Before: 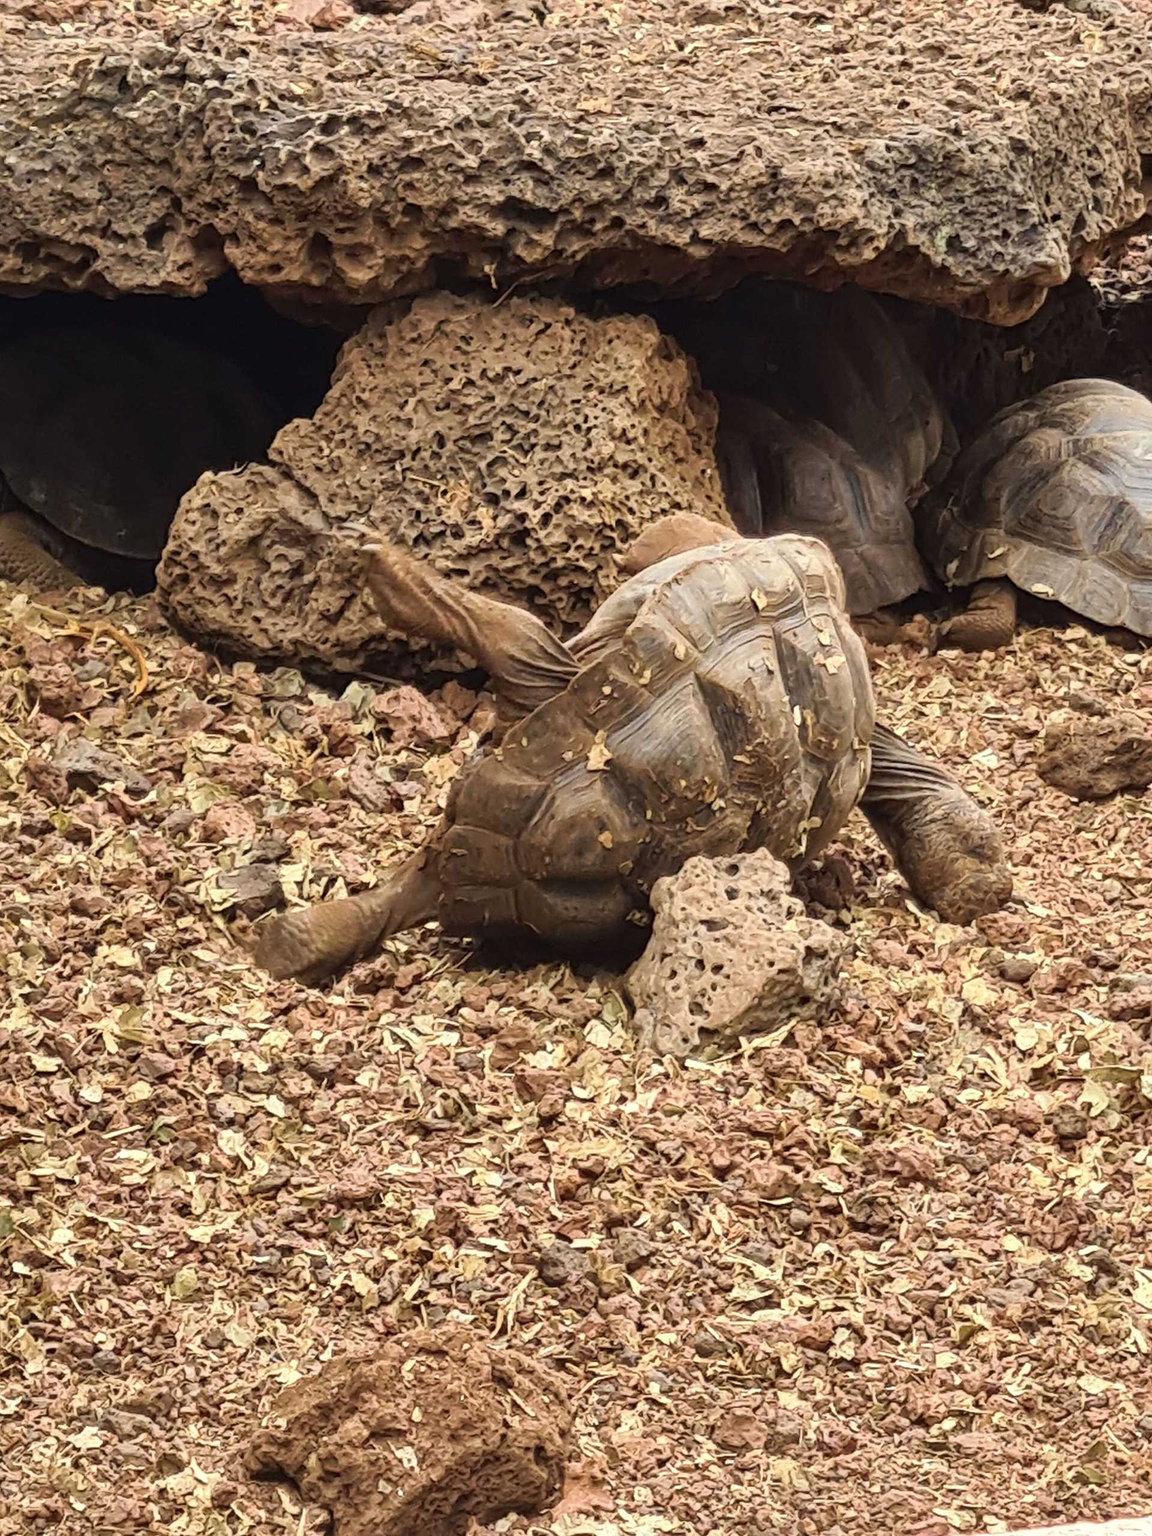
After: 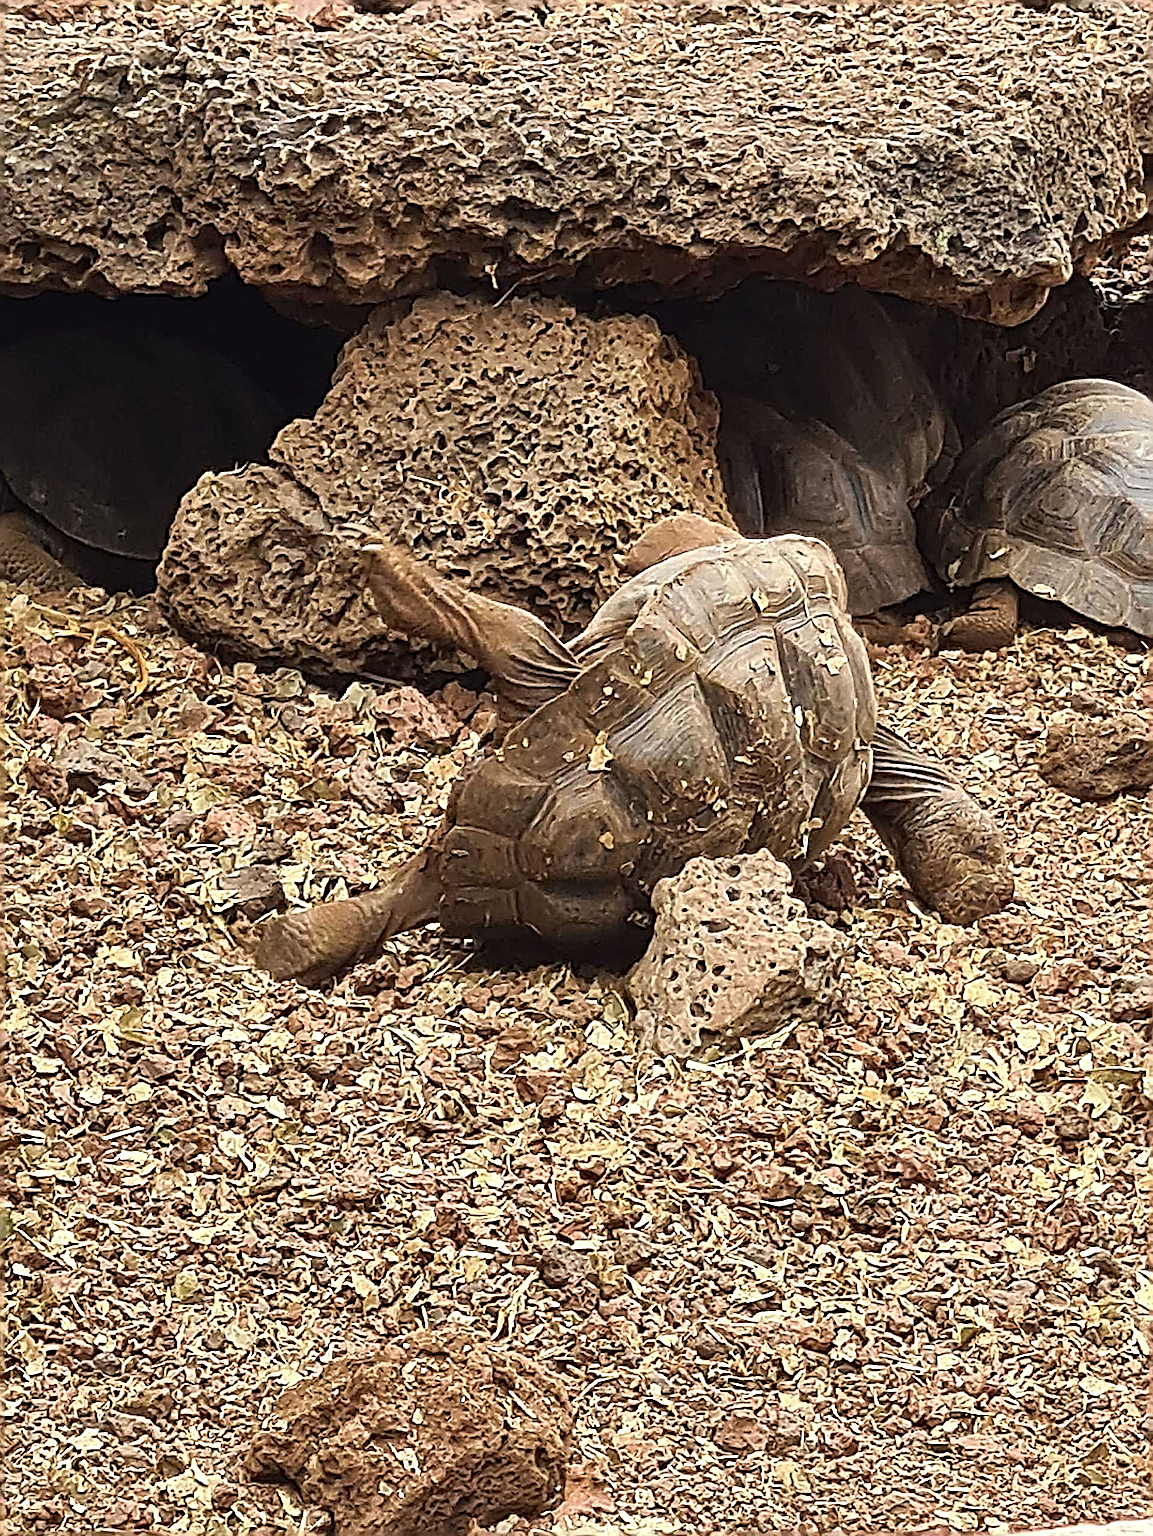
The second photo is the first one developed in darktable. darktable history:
crop: top 0.05%, bottom 0.098%
sharpen: radius 3.158, amount 1.731
